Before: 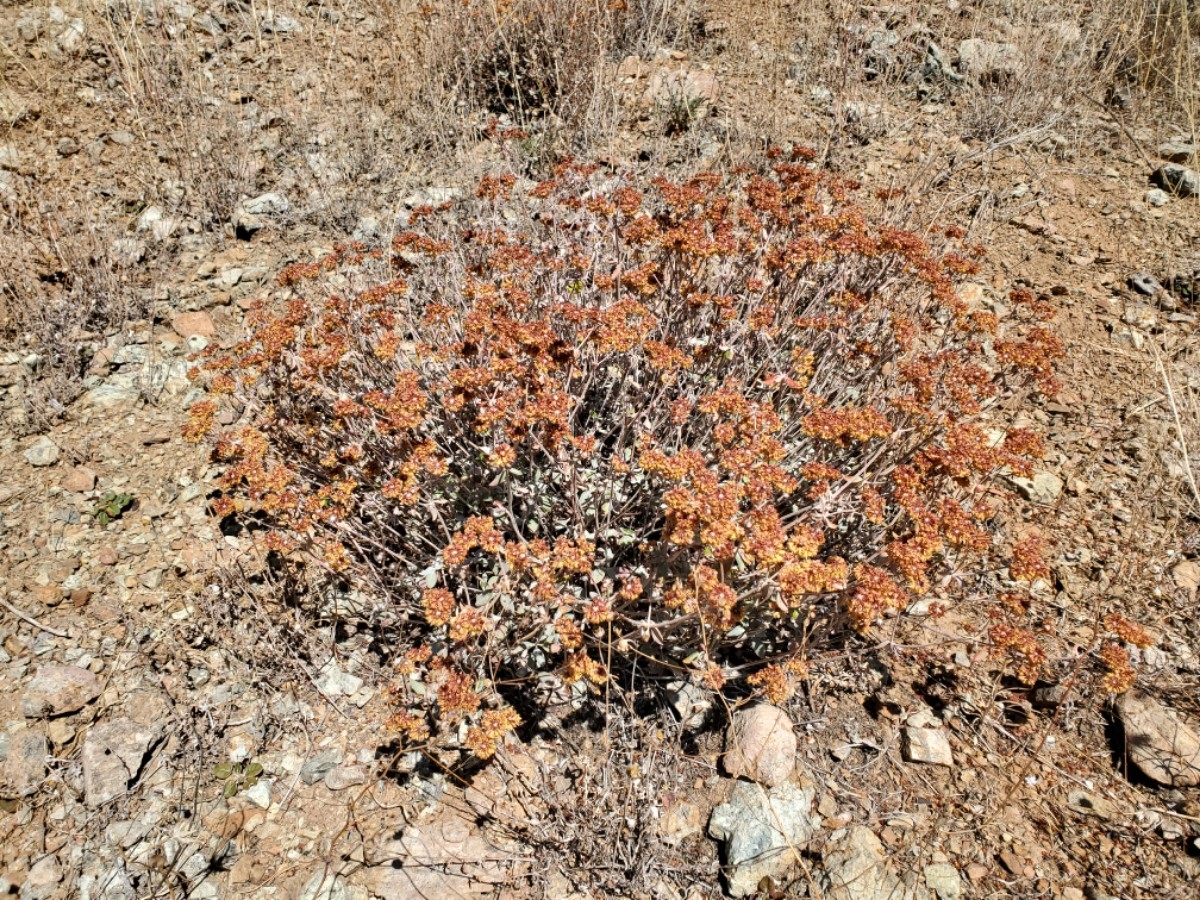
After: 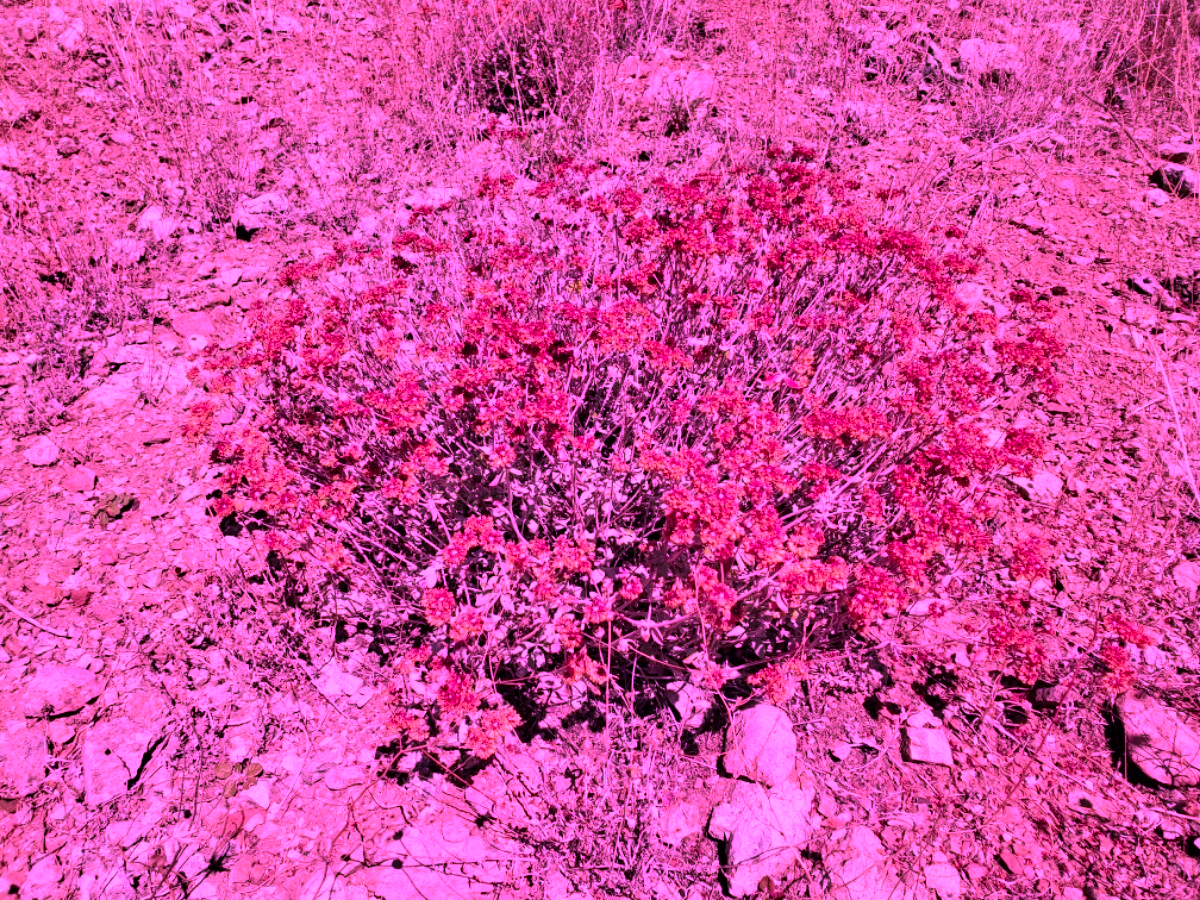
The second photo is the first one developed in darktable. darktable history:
exposure: exposure -0.014 EV, compensate exposure bias true, compensate highlight preservation false
color calibration: output R [0.946, 0.065, -0.013, 0], output G [-0.246, 1.264, -0.017, 0], output B [0.046, -0.098, 1.05, 0], illuminant custom, x 0.263, y 0.521, temperature 7038.31 K
